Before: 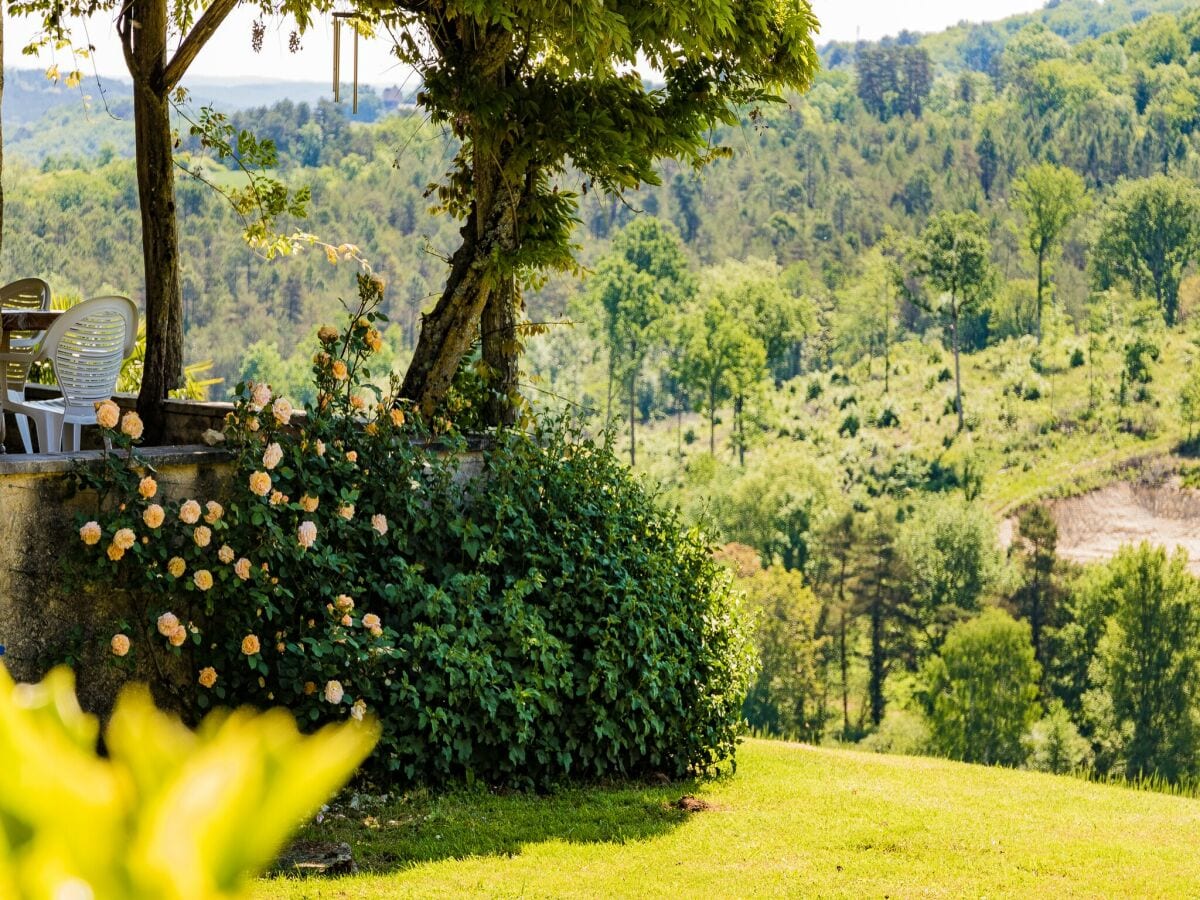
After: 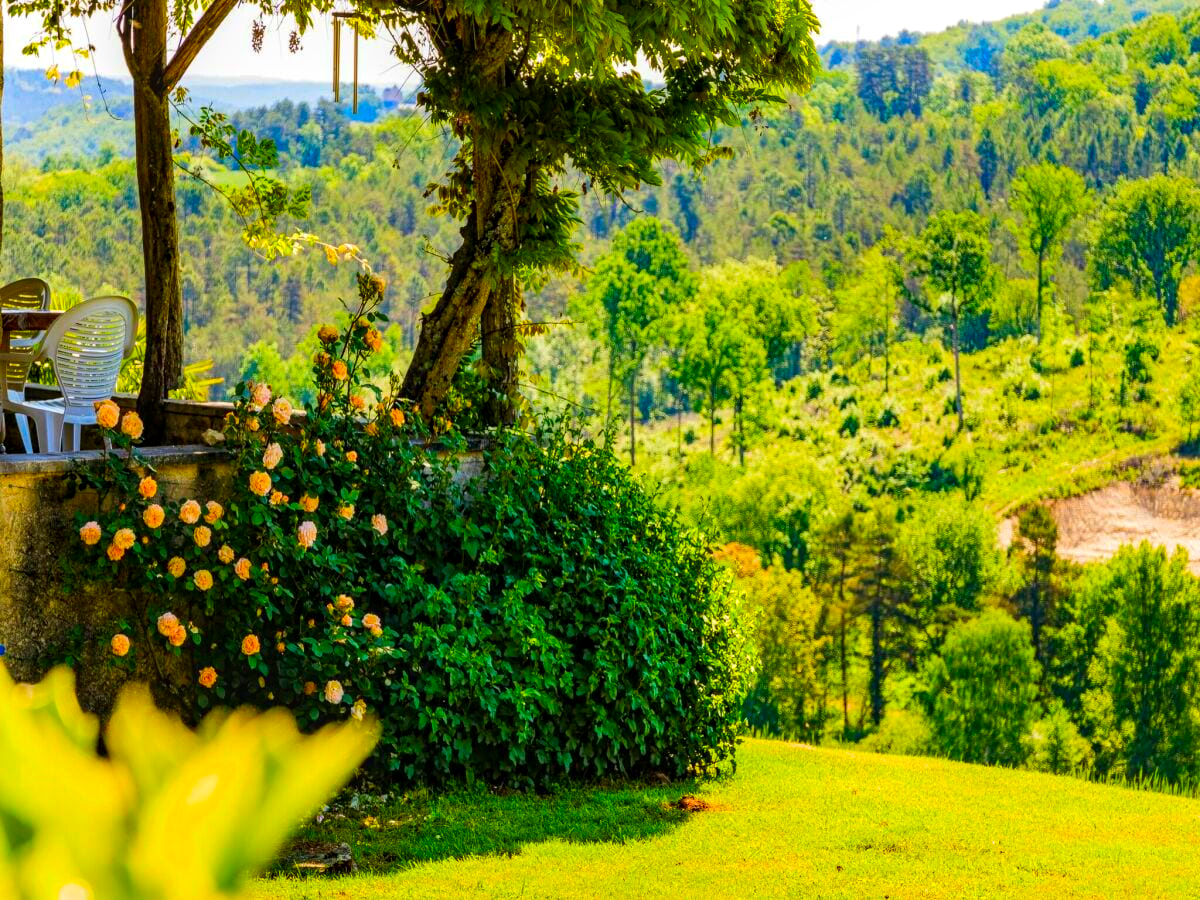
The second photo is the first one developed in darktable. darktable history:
color correction: highlights b* -0.044, saturation 2.13
local contrast: on, module defaults
